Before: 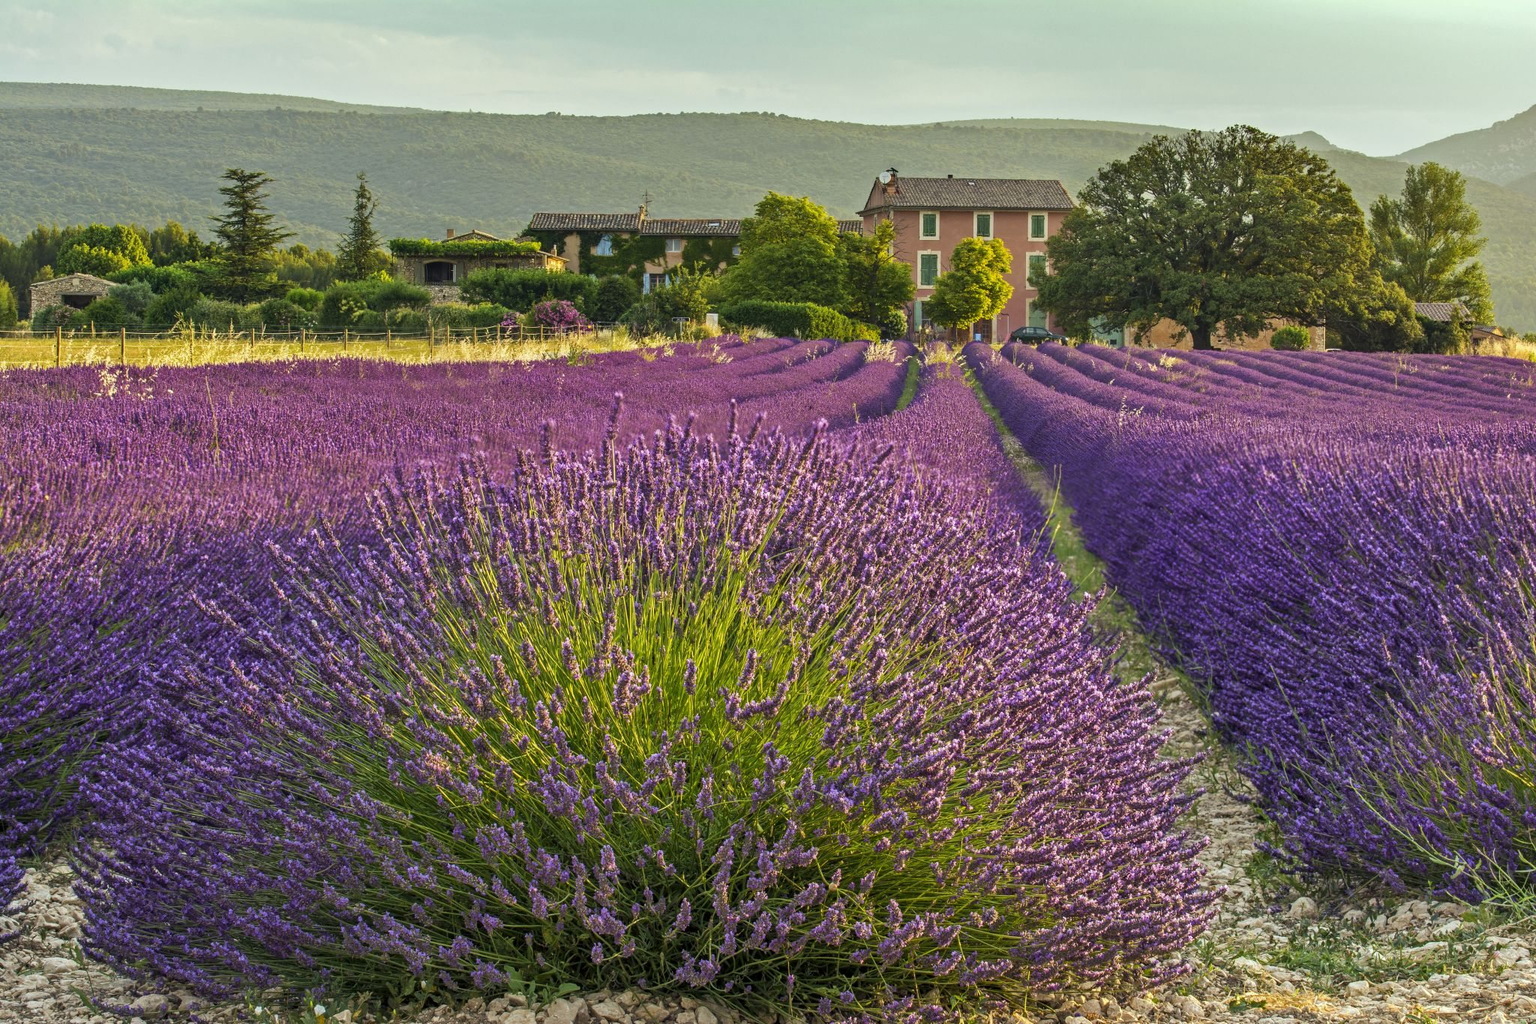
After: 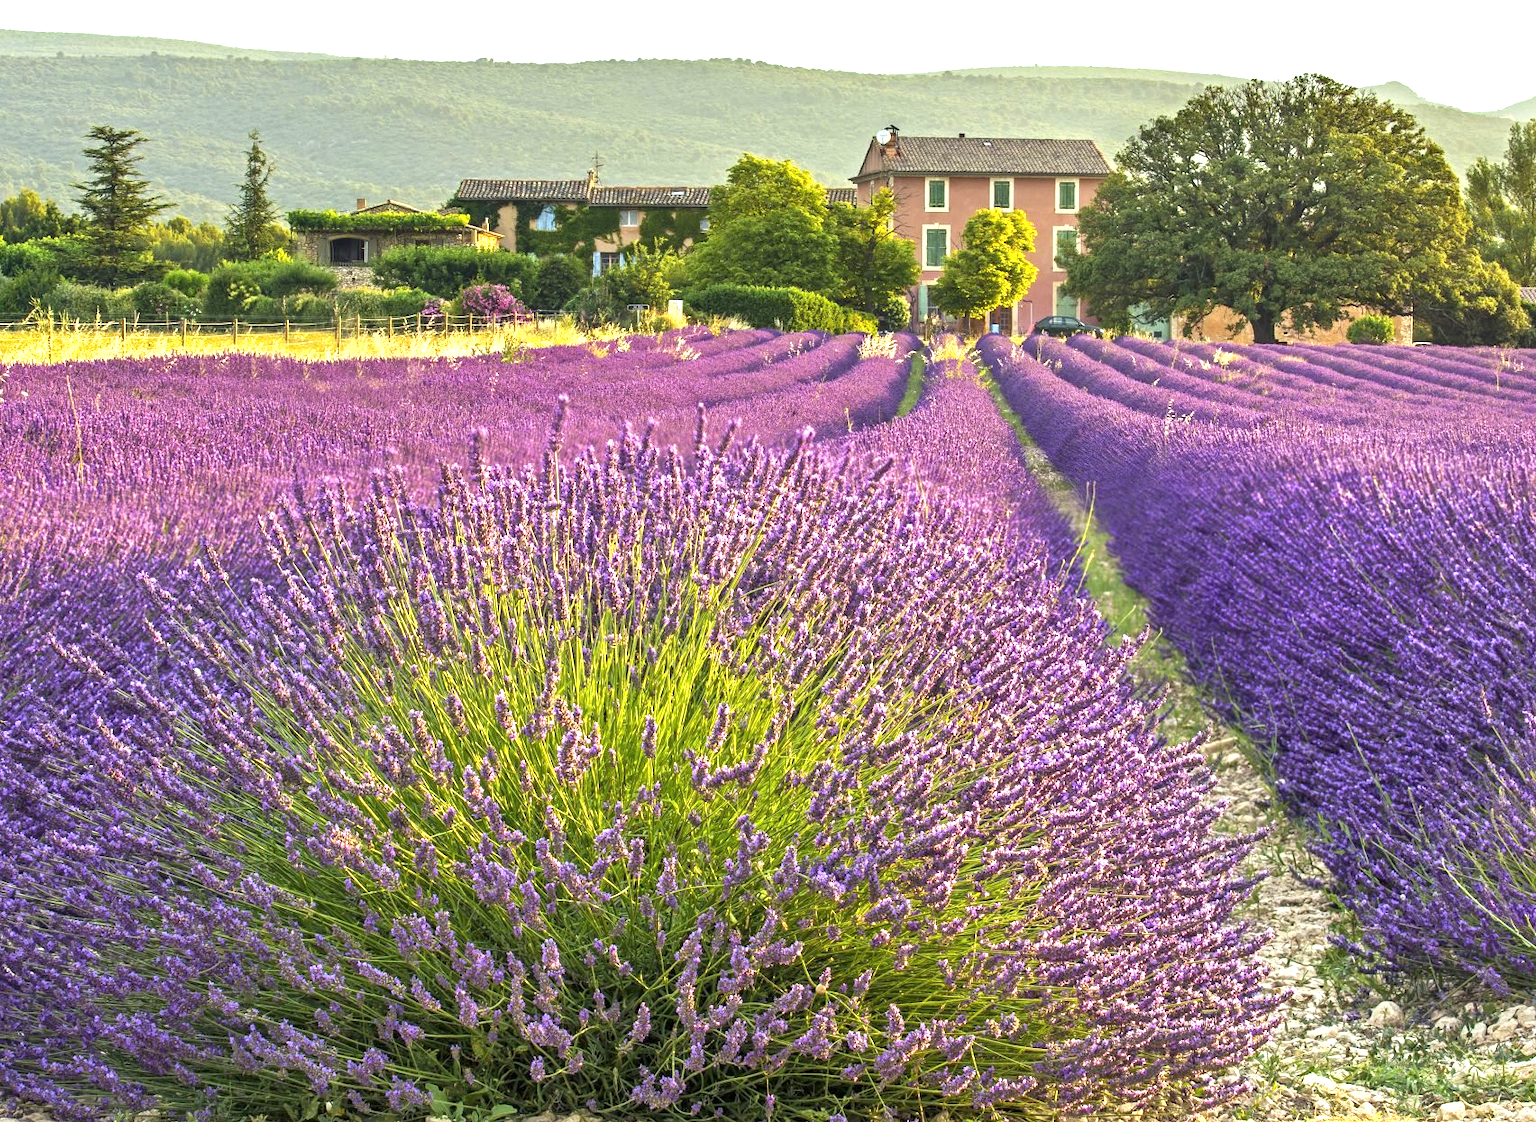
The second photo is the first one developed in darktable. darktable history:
exposure: black level correction 0, exposure 1.097 EV, compensate highlight preservation false
crop: left 9.811%, top 6.236%, right 6.956%, bottom 2.508%
